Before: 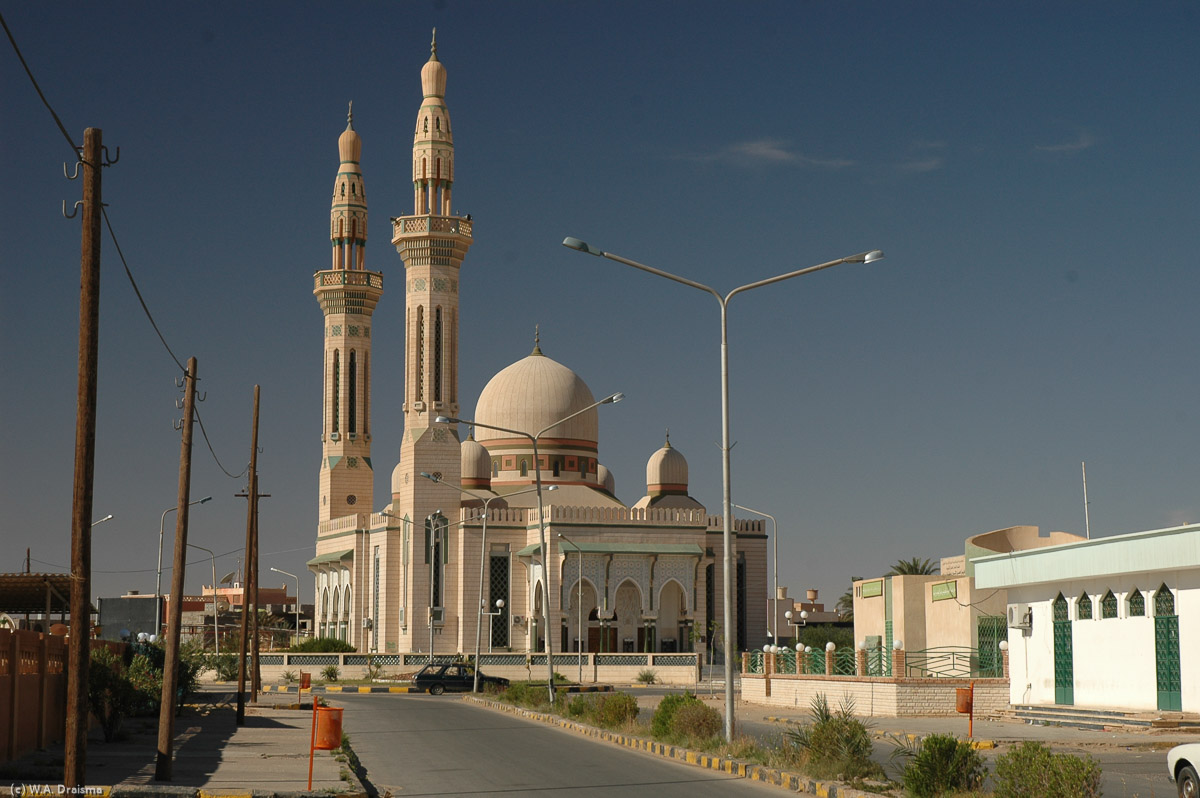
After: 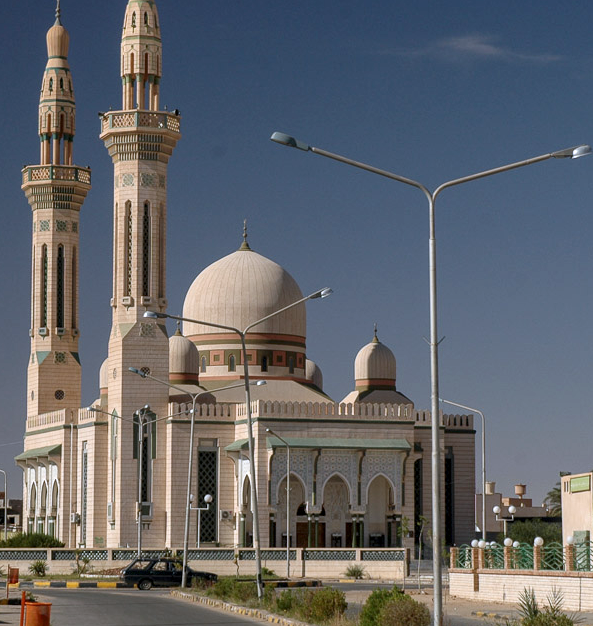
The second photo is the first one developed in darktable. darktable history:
crop and rotate: angle 0.02°, left 24.353%, top 13.219%, right 26.156%, bottom 8.224%
white balance: red 0.967, blue 1.119, emerald 0.756
local contrast: detail 130%
